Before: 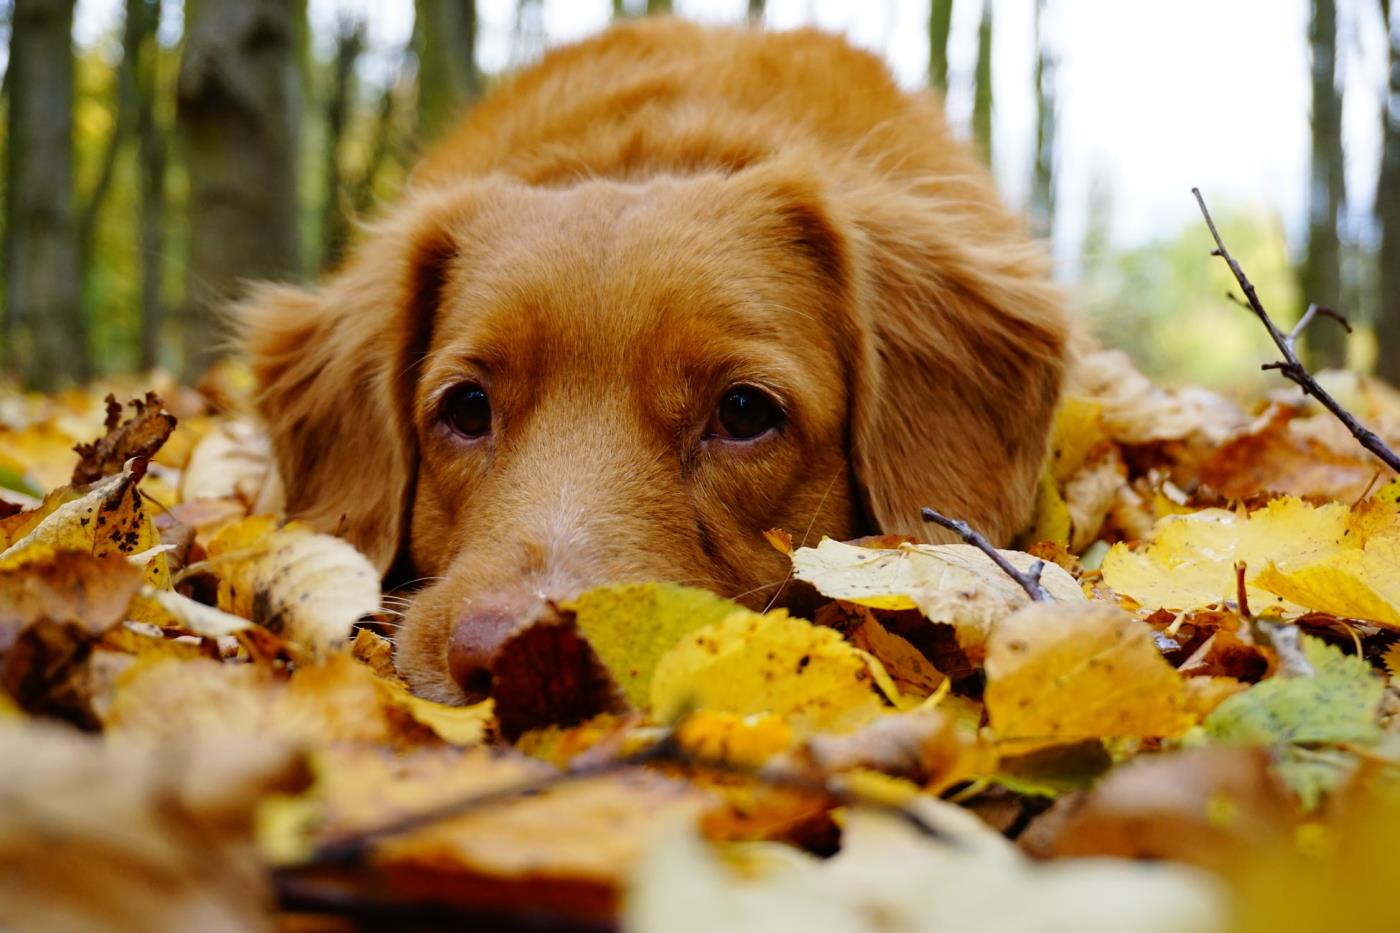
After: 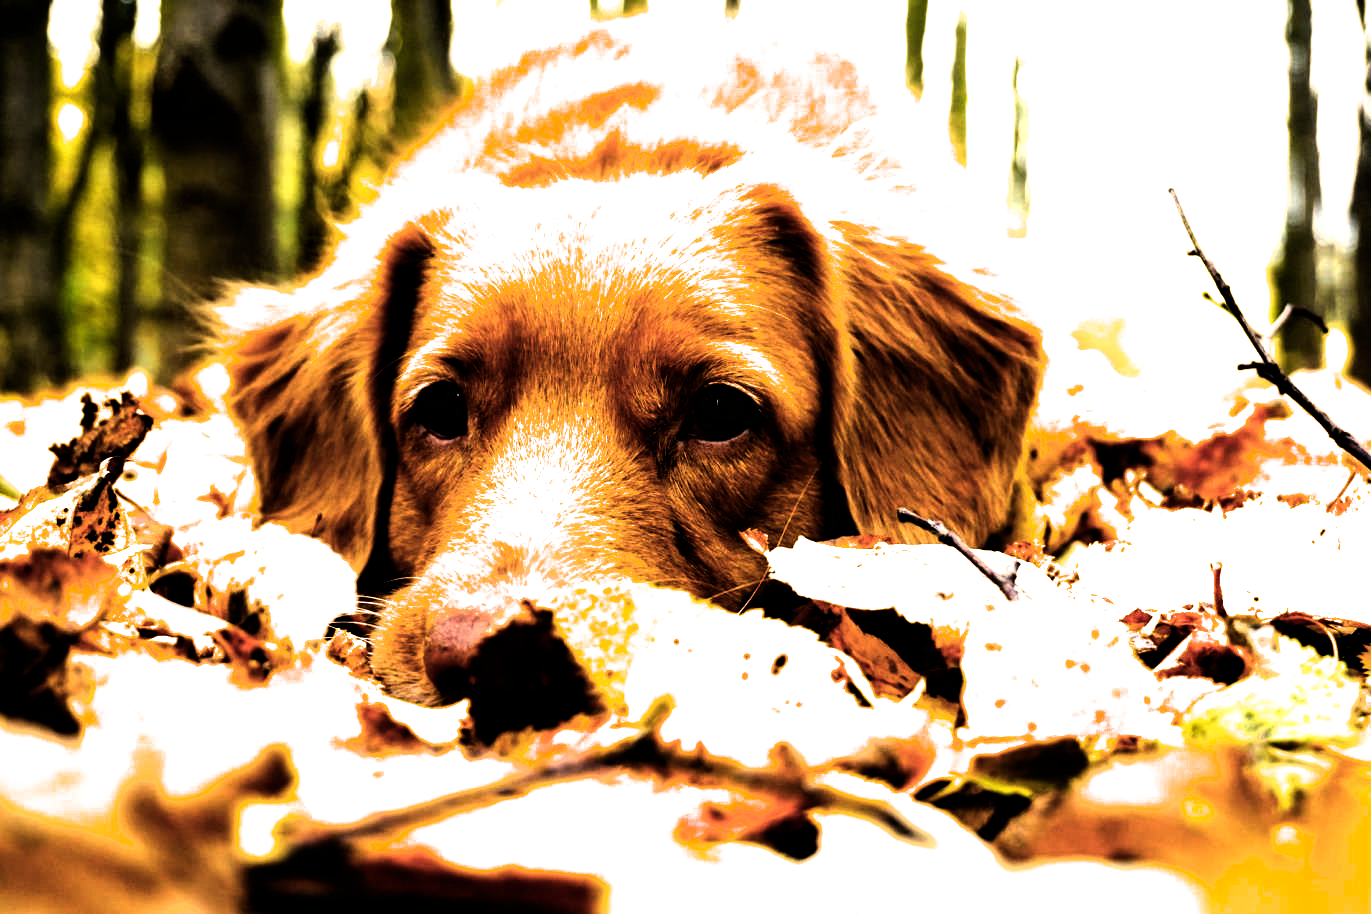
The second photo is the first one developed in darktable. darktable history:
tone equalizer: -8 EV -1.08 EV, -7 EV -1.01 EV, -6 EV -0.867 EV, -5 EV -0.578 EV, -3 EV 0.578 EV, -2 EV 0.867 EV, -1 EV 1.01 EV, +0 EV 1.08 EV, edges refinement/feathering 500, mask exposure compensation -1.57 EV, preserve details no
white balance: red 1.138, green 0.996, blue 0.812
crop: left 1.743%, right 0.268%, bottom 2.011%
filmic rgb: black relative exposure -8.2 EV, white relative exposure 2.2 EV, threshold 3 EV, hardness 7.11, latitude 85.74%, contrast 1.696, highlights saturation mix -4%, shadows ↔ highlights balance -2.69%, color science v5 (2021), contrast in shadows safe, contrast in highlights safe, enable highlight reconstruction true
color balance rgb: perceptual saturation grading › global saturation 30%, global vibrance 10%
